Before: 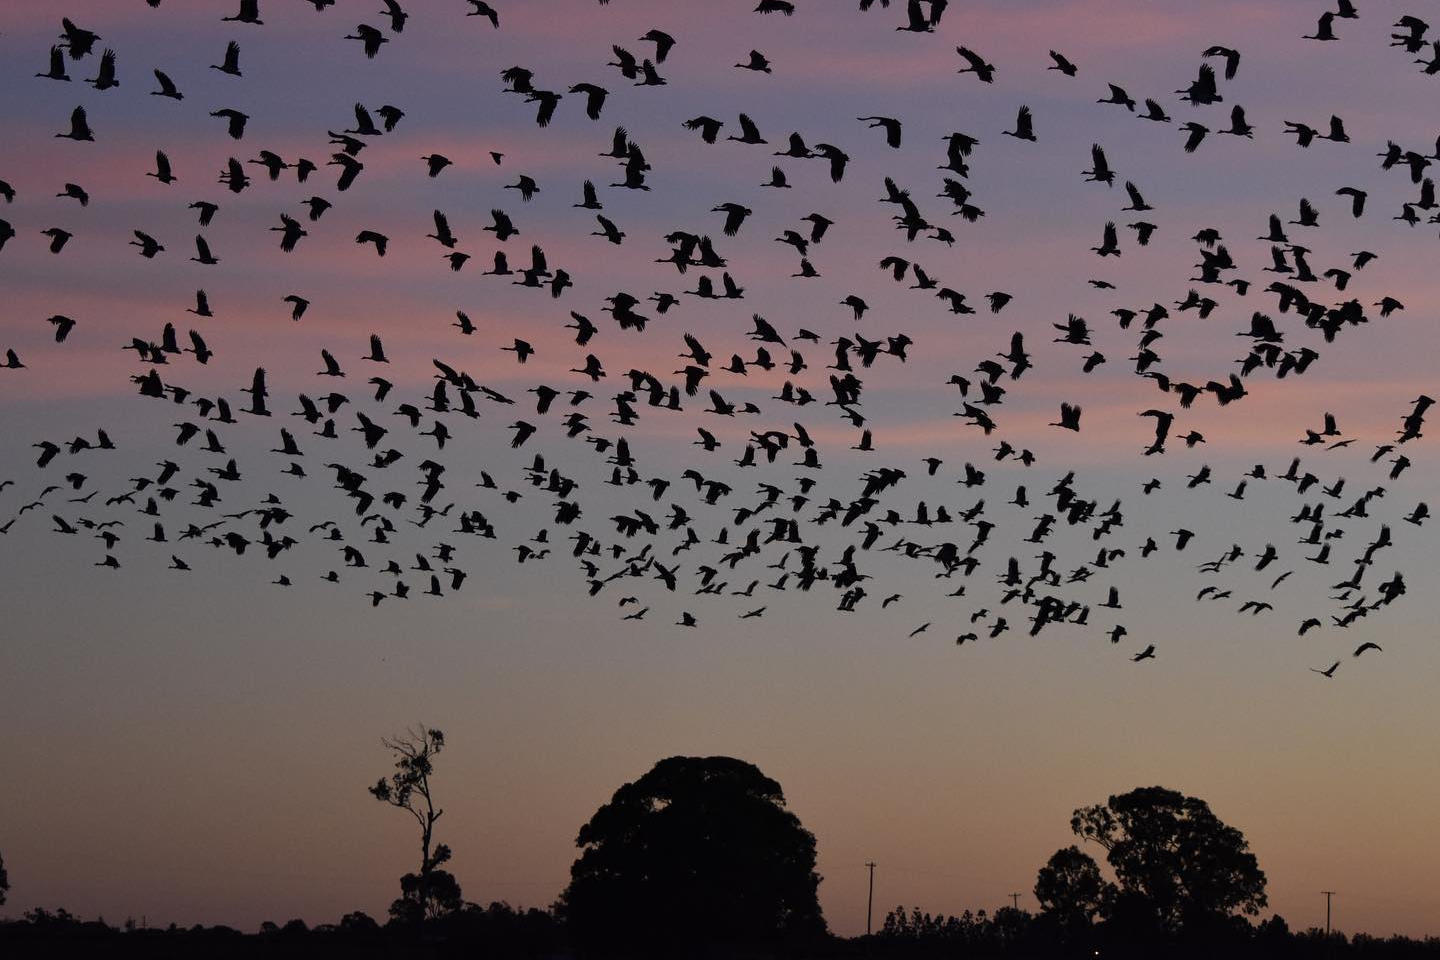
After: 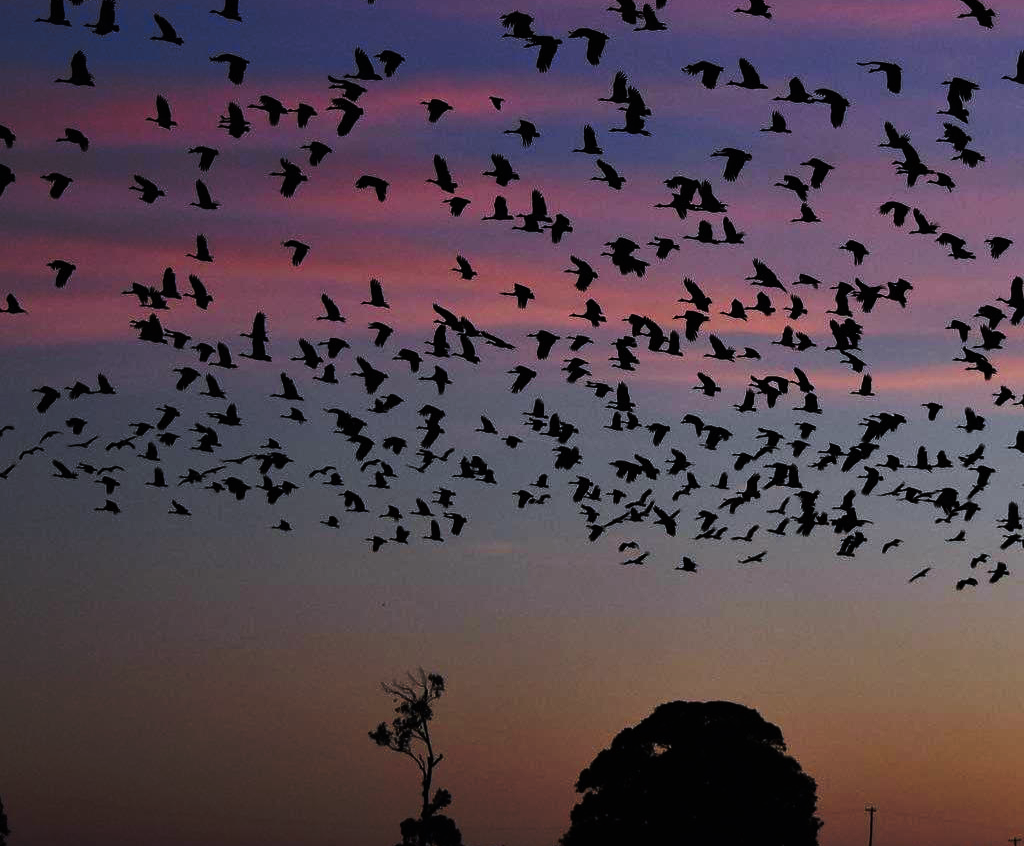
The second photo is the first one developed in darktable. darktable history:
tone equalizer: on, module defaults
tone curve: curves: ch0 [(0, 0) (0.003, 0.006) (0.011, 0.006) (0.025, 0.008) (0.044, 0.014) (0.069, 0.02) (0.1, 0.025) (0.136, 0.037) (0.177, 0.053) (0.224, 0.086) (0.277, 0.13) (0.335, 0.189) (0.399, 0.253) (0.468, 0.375) (0.543, 0.521) (0.623, 0.671) (0.709, 0.789) (0.801, 0.841) (0.898, 0.889) (1, 1)], preserve colors none
white balance: red 0.976, blue 1.04
crop: top 5.803%, right 27.864%, bottom 5.804%
